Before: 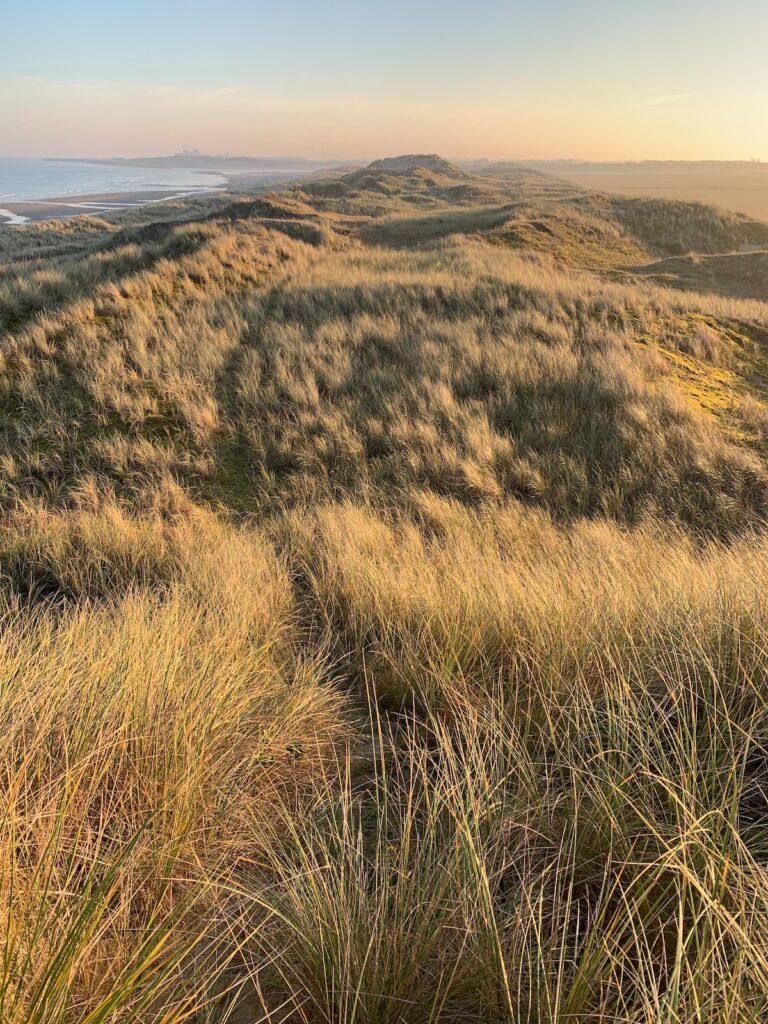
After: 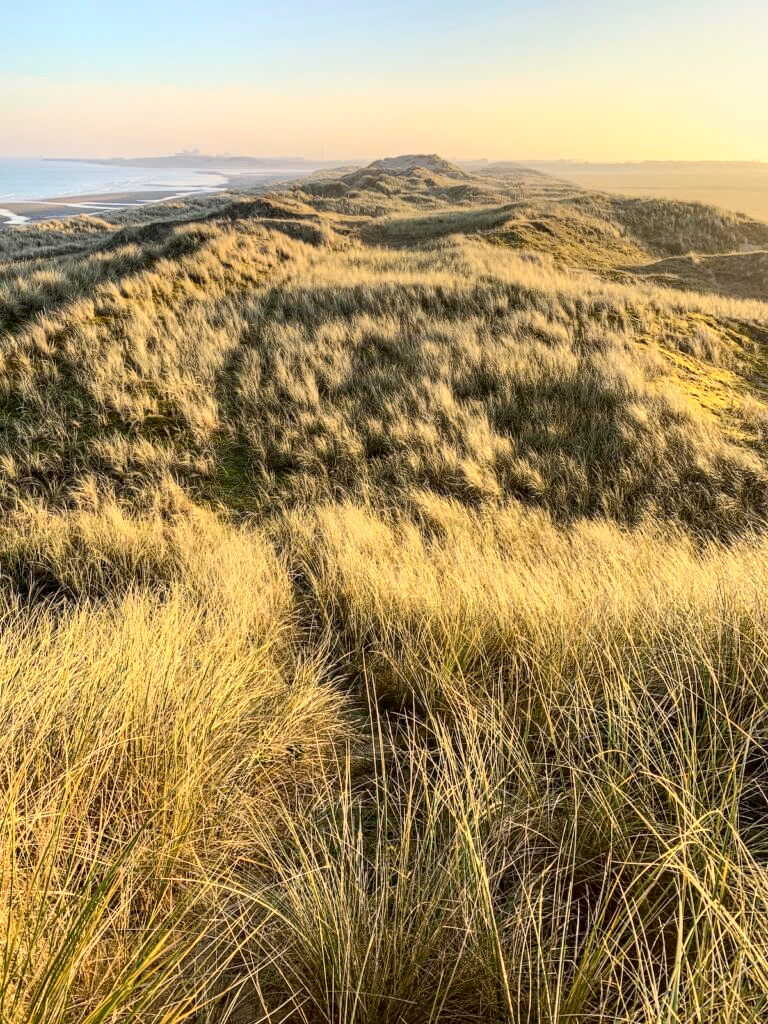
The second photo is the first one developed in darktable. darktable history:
local contrast: detail 130%
tone curve: curves: ch0 [(0, 0.023) (0.113, 0.084) (0.285, 0.301) (0.673, 0.796) (0.845, 0.932) (0.994, 0.971)]; ch1 [(0, 0) (0.456, 0.437) (0.498, 0.5) (0.57, 0.559) (0.631, 0.639) (1, 1)]; ch2 [(0, 0) (0.417, 0.44) (0.46, 0.453) (0.502, 0.507) (0.55, 0.57) (0.67, 0.712) (1, 1)], color space Lab, independent channels, preserve colors none
